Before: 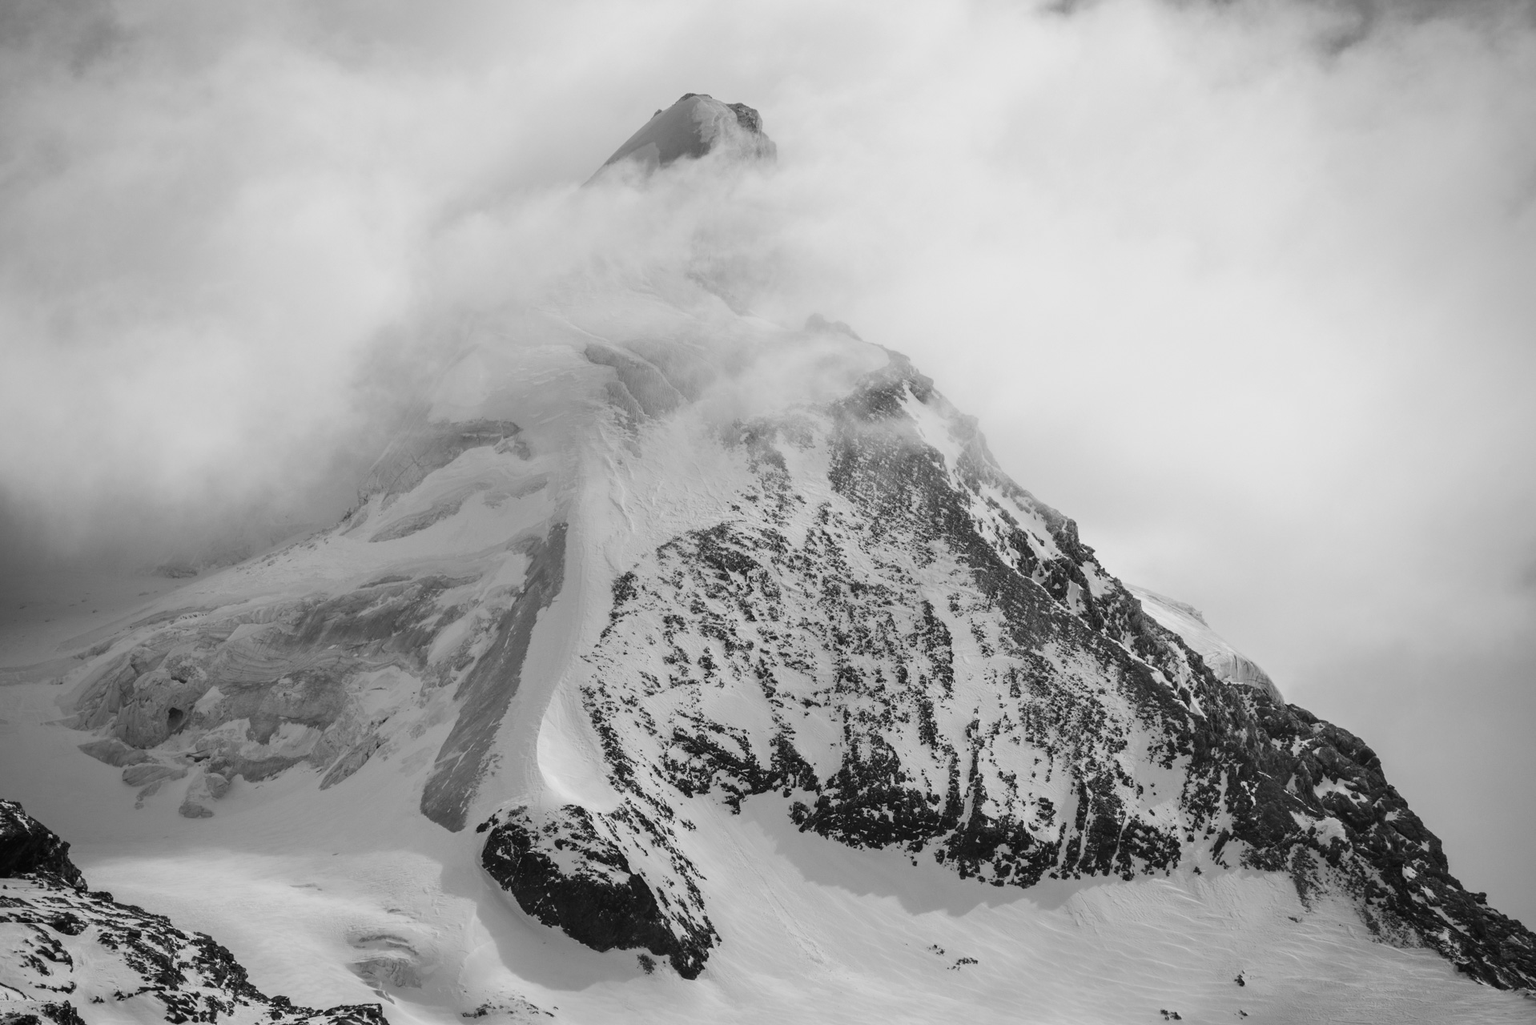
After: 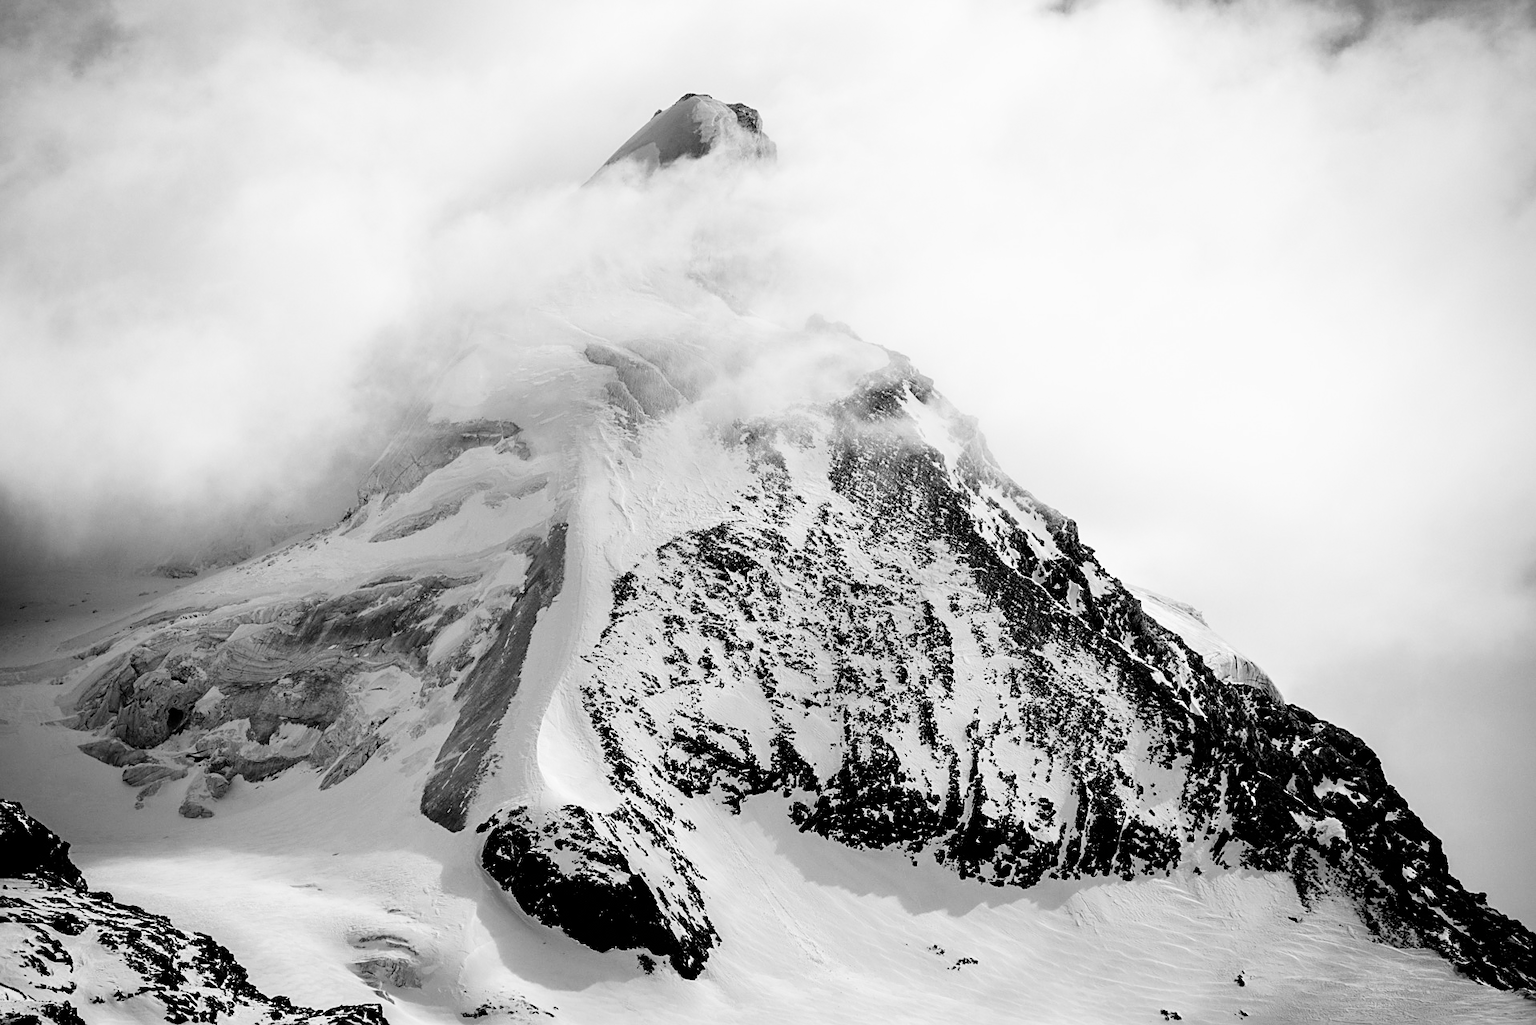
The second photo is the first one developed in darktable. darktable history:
sharpen: on, module defaults
filmic rgb: black relative exposure -3.75 EV, white relative exposure 2.4 EV, dynamic range scaling -50%, hardness 3.42, latitude 30%, contrast 1.8
